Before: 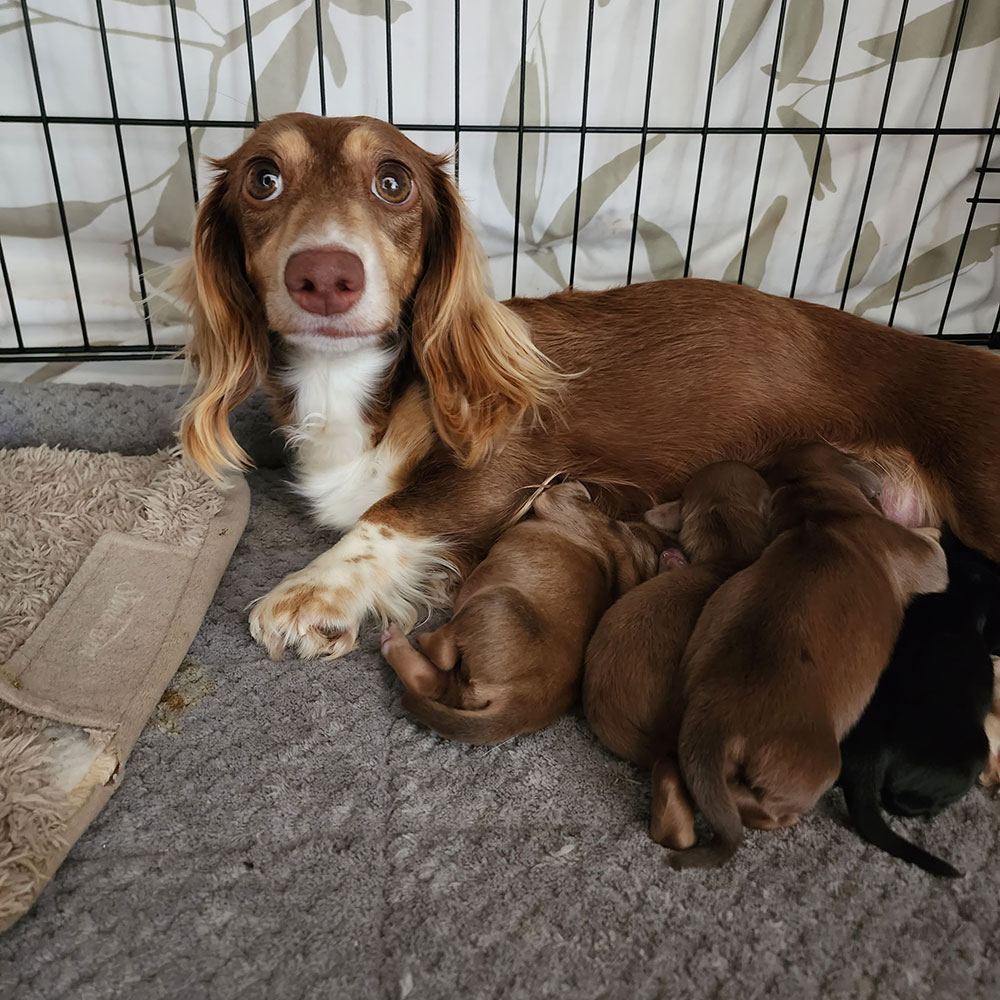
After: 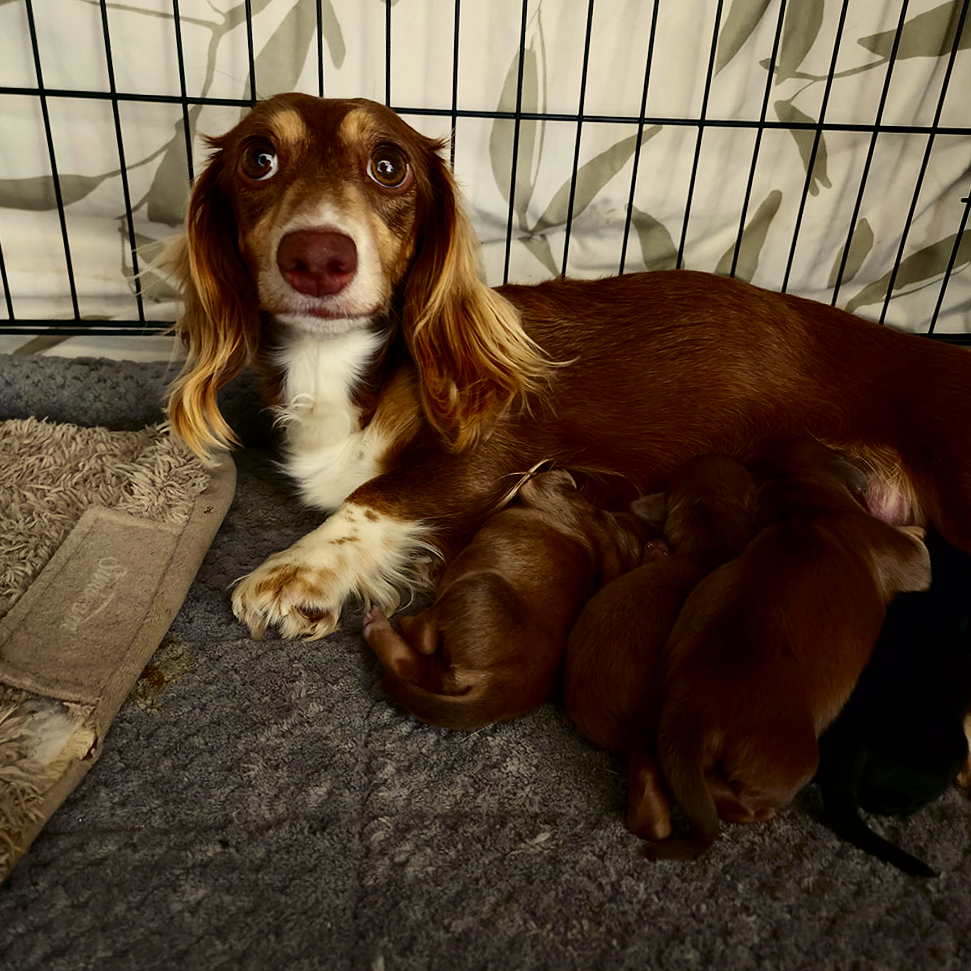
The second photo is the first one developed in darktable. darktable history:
contrast brightness saturation: contrast 0.22, brightness -0.19, saturation 0.24
crop and rotate: angle -1.69°
graduated density: rotation -180°, offset 27.42
color correction: highlights a* 1.39, highlights b* 17.83
